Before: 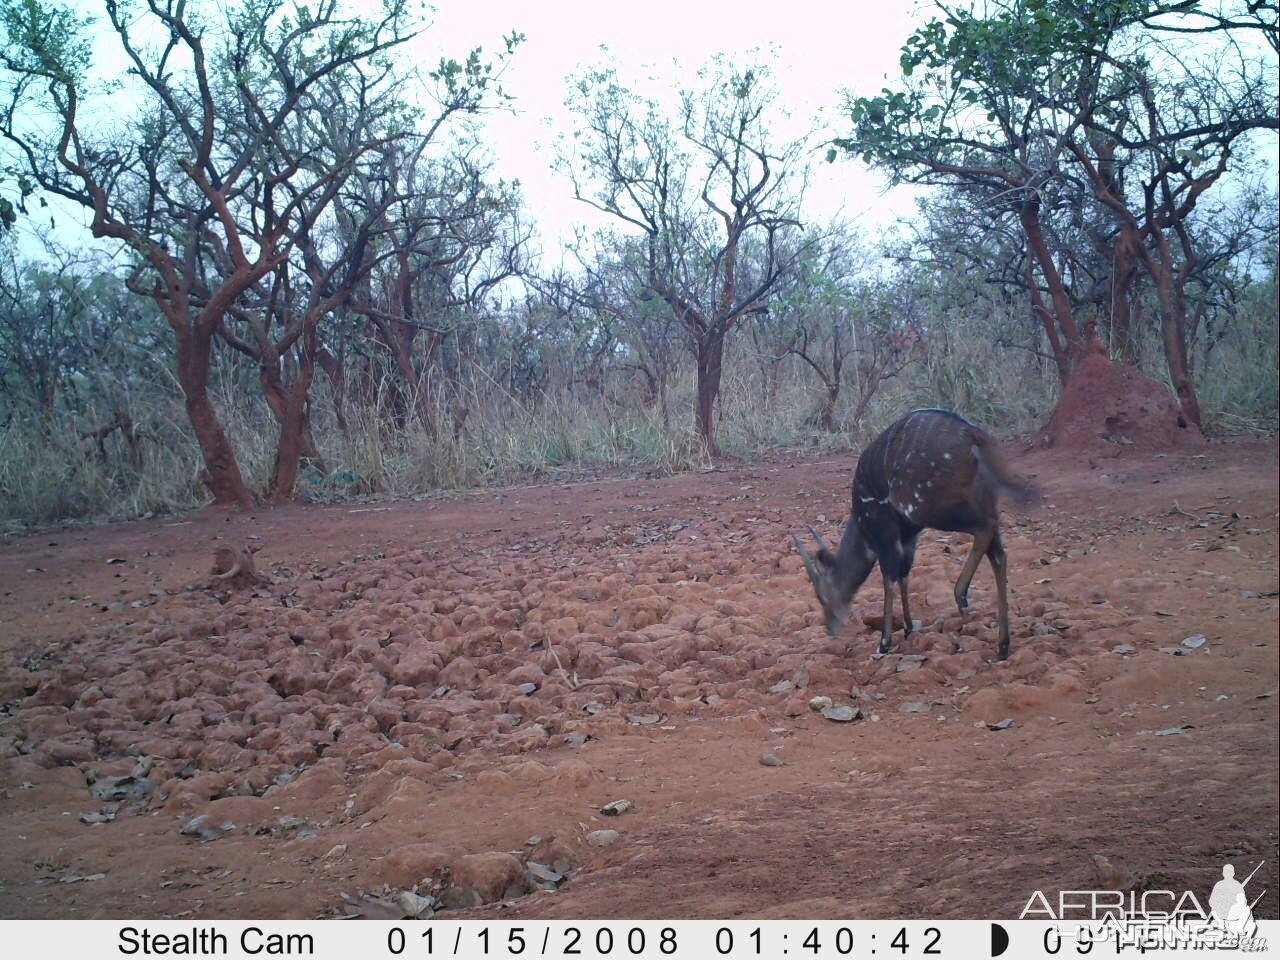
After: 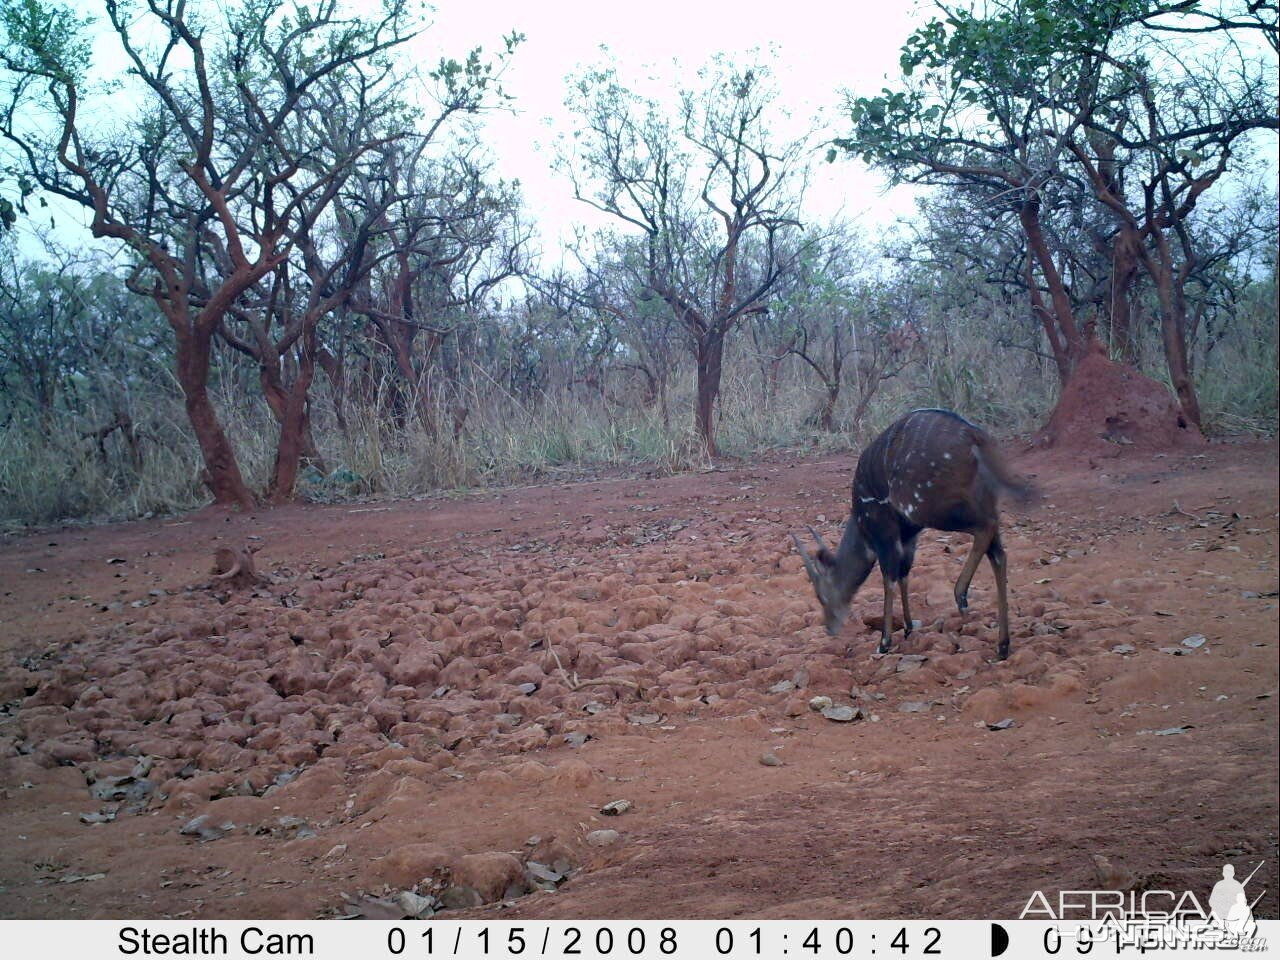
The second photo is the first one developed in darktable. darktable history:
exposure: black level correction 0.01, exposure 0.009 EV, compensate highlight preservation false
